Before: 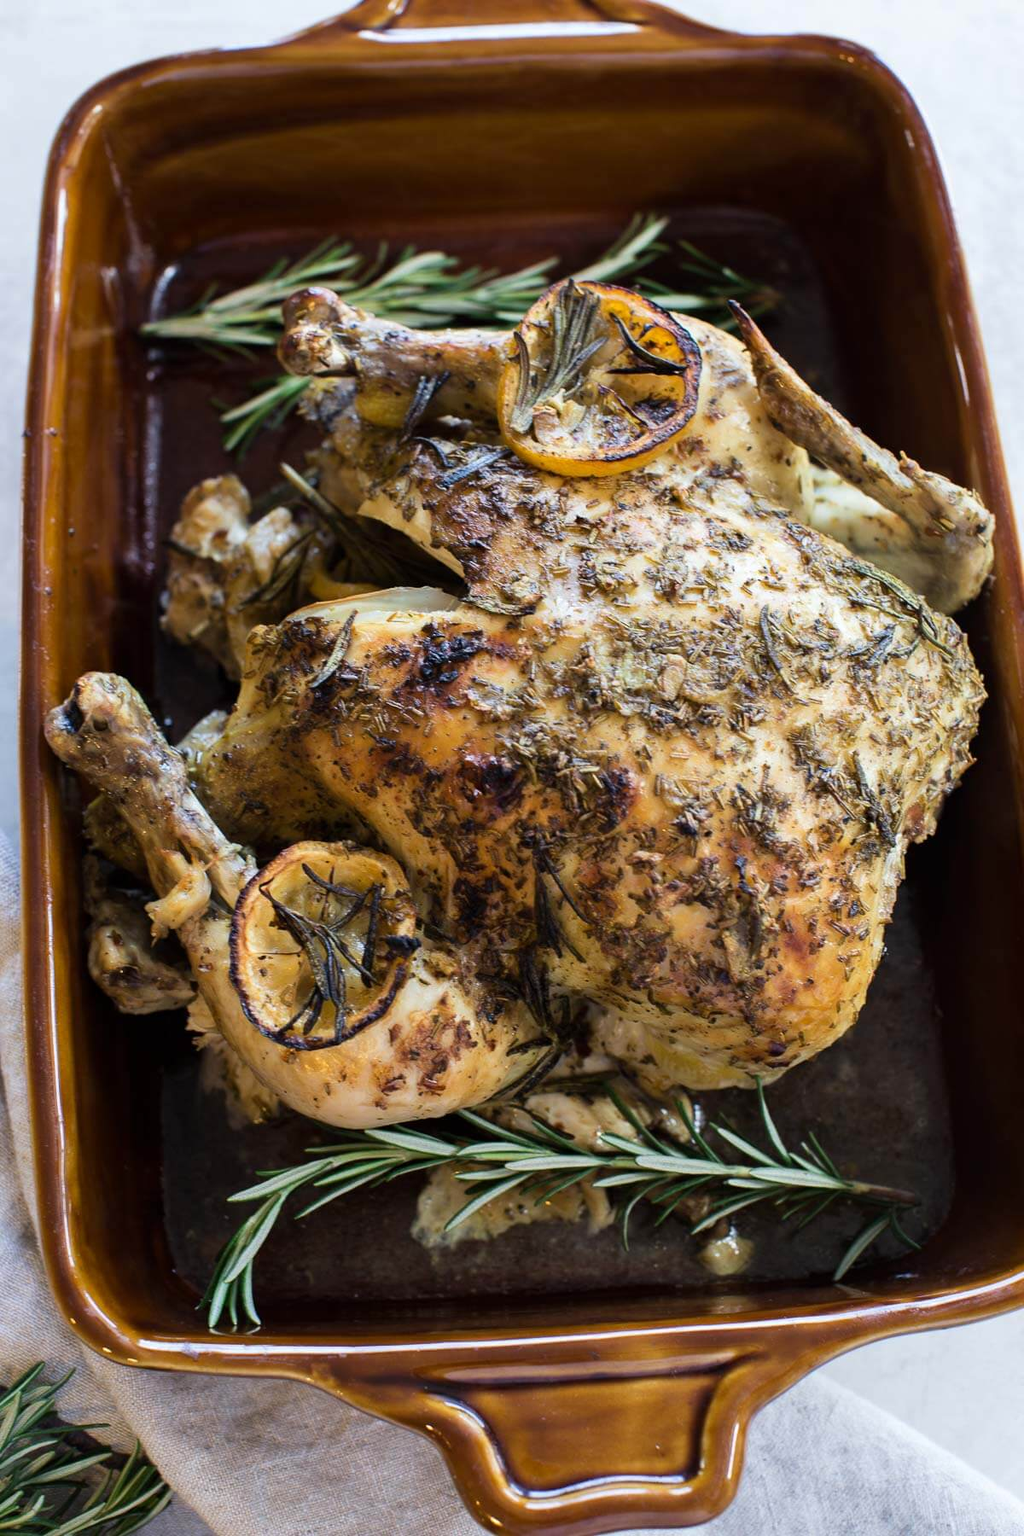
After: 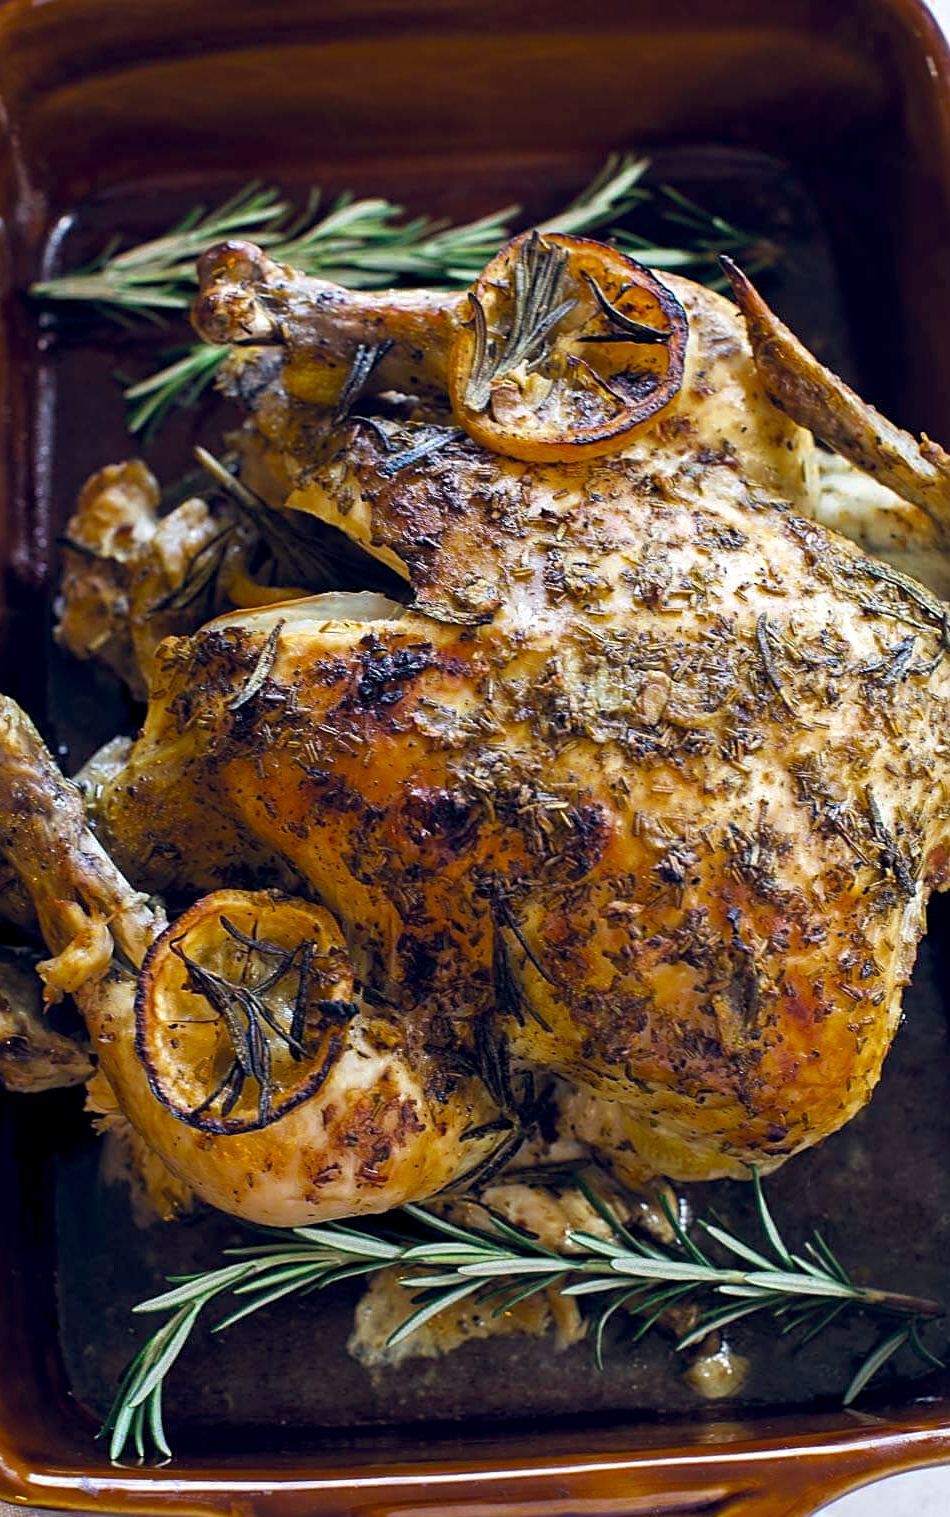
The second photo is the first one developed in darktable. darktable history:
crop: left 11.225%, top 5.381%, right 9.565%, bottom 10.314%
exposure: exposure 0.078 EV, compensate highlight preservation false
color zones: curves: ch0 [(0.11, 0.396) (0.195, 0.36) (0.25, 0.5) (0.303, 0.412) (0.357, 0.544) (0.75, 0.5) (0.967, 0.328)]; ch1 [(0, 0.468) (0.112, 0.512) (0.202, 0.6) (0.25, 0.5) (0.307, 0.352) (0.357, 0.544) (0.75, 0.5) (0.963, 0.524)]
color balance rgb: shadows lift › hue 87.51°, highlights gain › chroma 0.68%, highlights gain › hue 55.1°, global offset › chroma 0.13%, global offset › hue 253.66°, linear chroma grading › global chroma 0.5%, perceptual saturation grading › global saturation 16.38%
local contrast: highlights 100%, shadows 100%, detail 120%, midtone range 0.2
sharpen: on, module defaults
